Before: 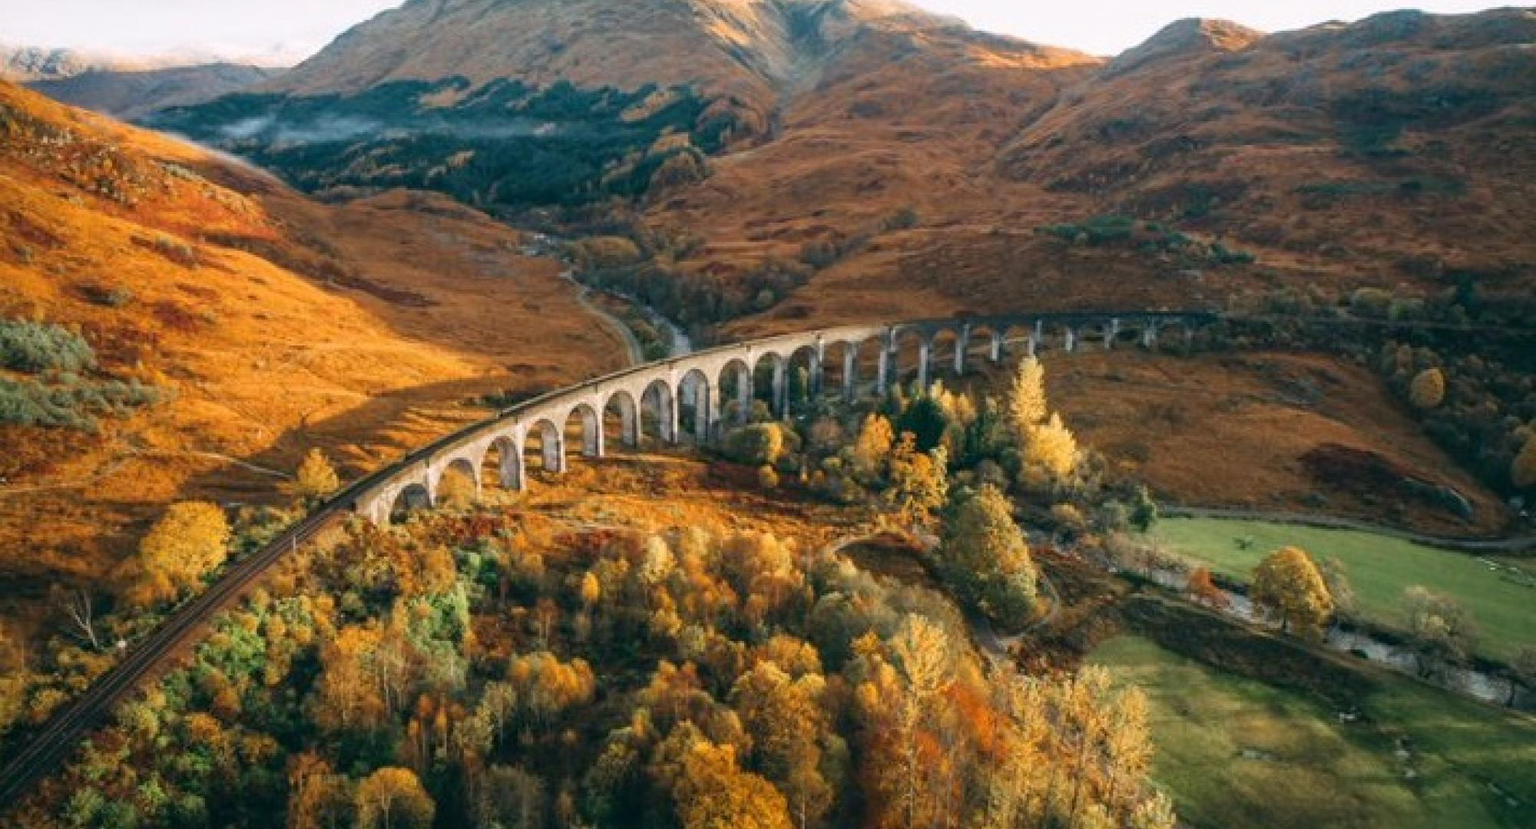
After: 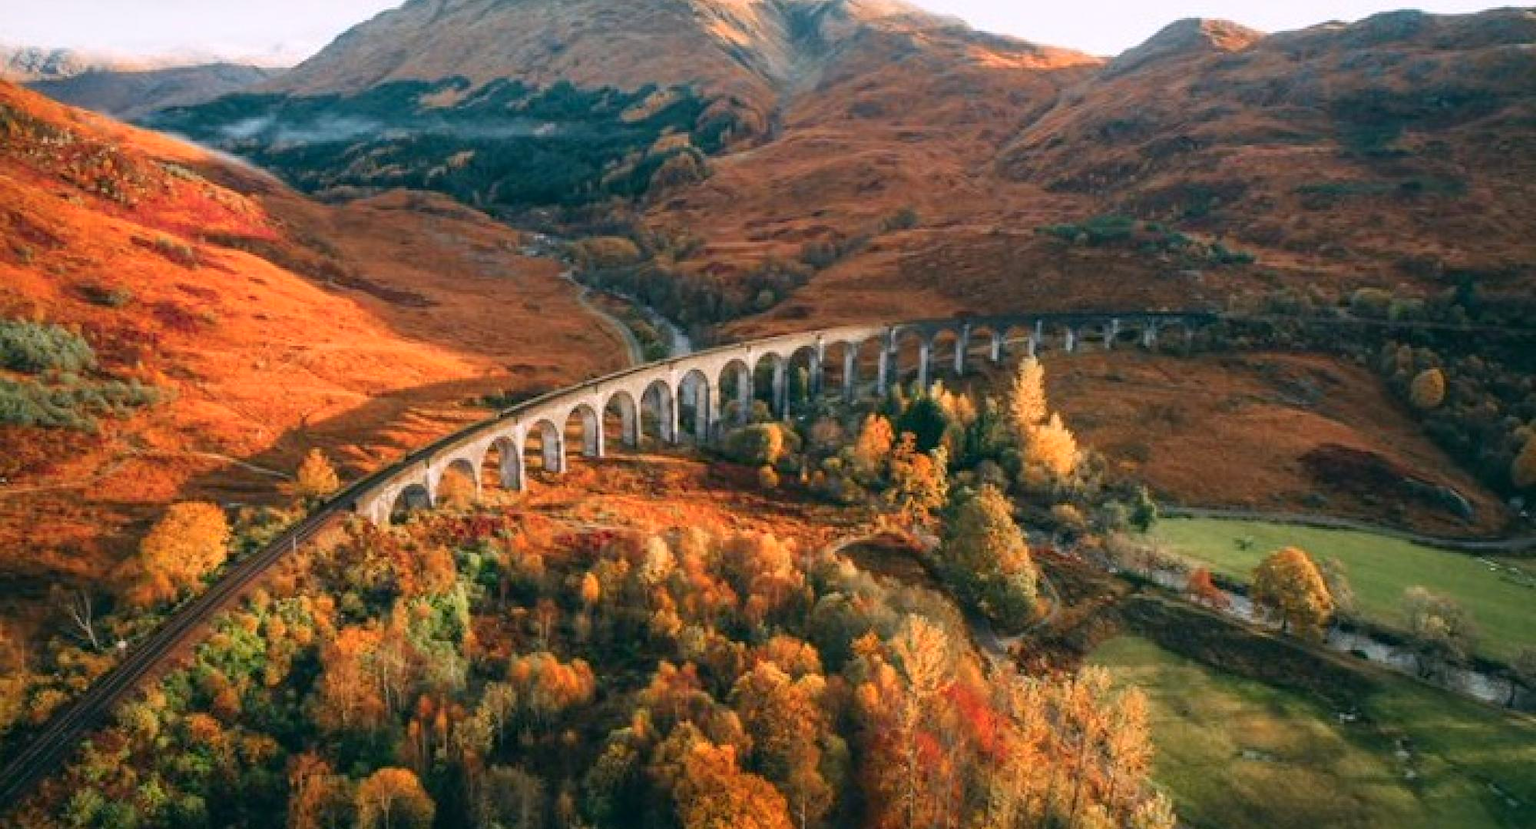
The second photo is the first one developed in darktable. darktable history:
color zones: curves: ch1 [(0.239, 0.552) (0.75, 0.5)]; ch2 [(0.25, 0.462) (0.749, 0.457)], mix 25.94%
white balance: red 1.004, blue 1.024
